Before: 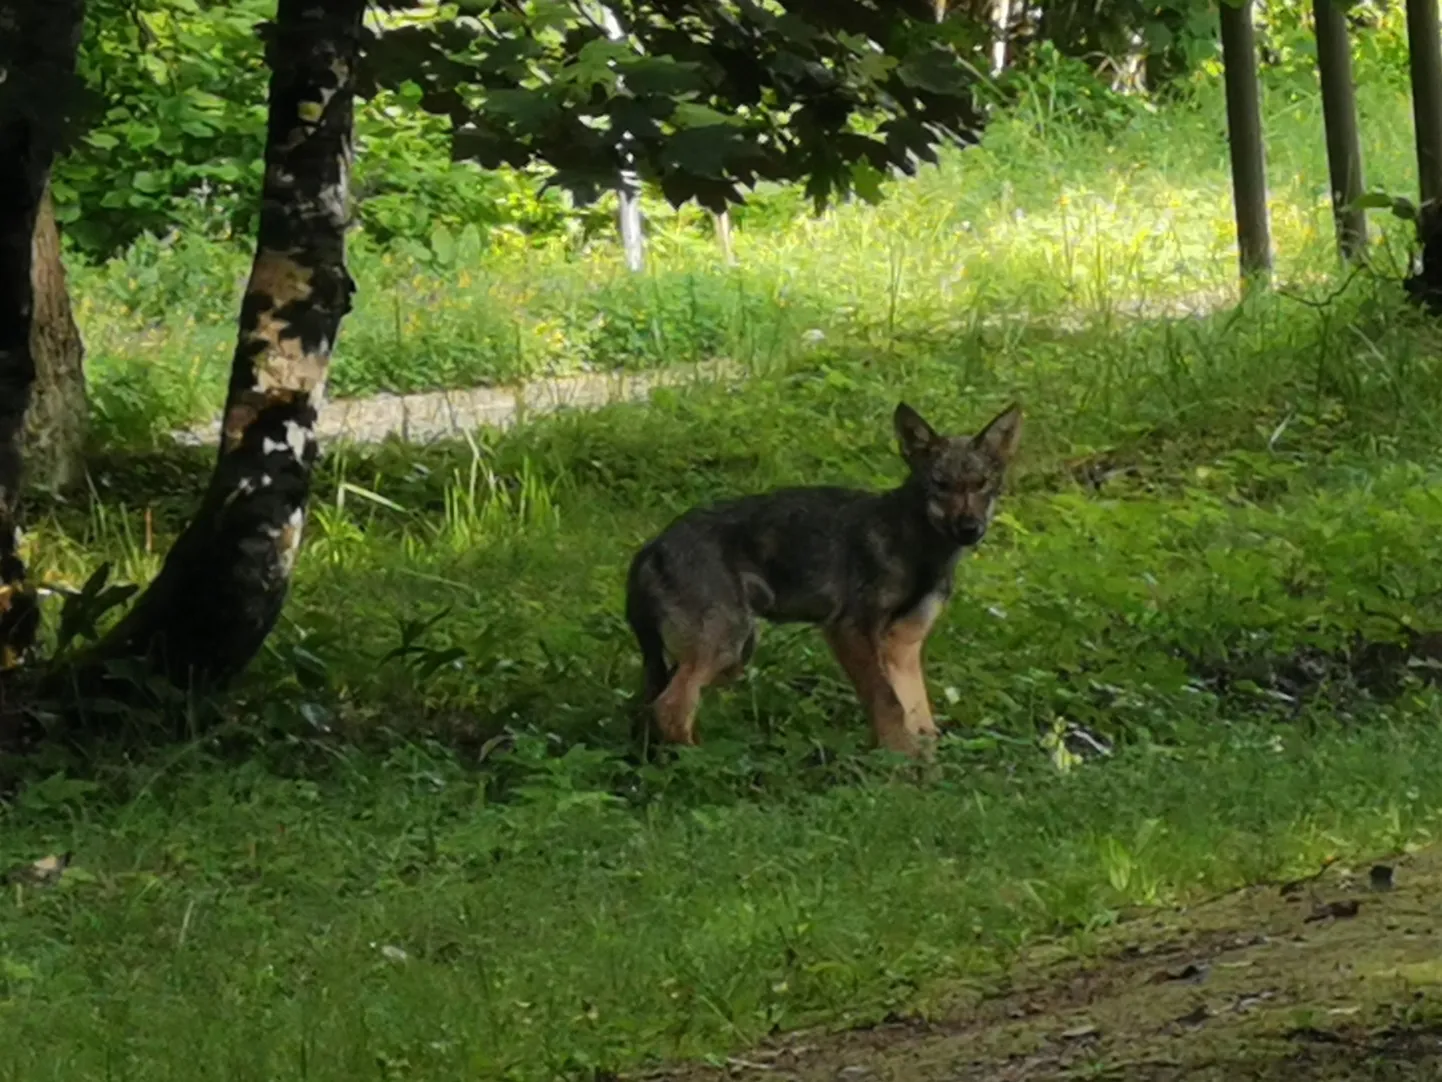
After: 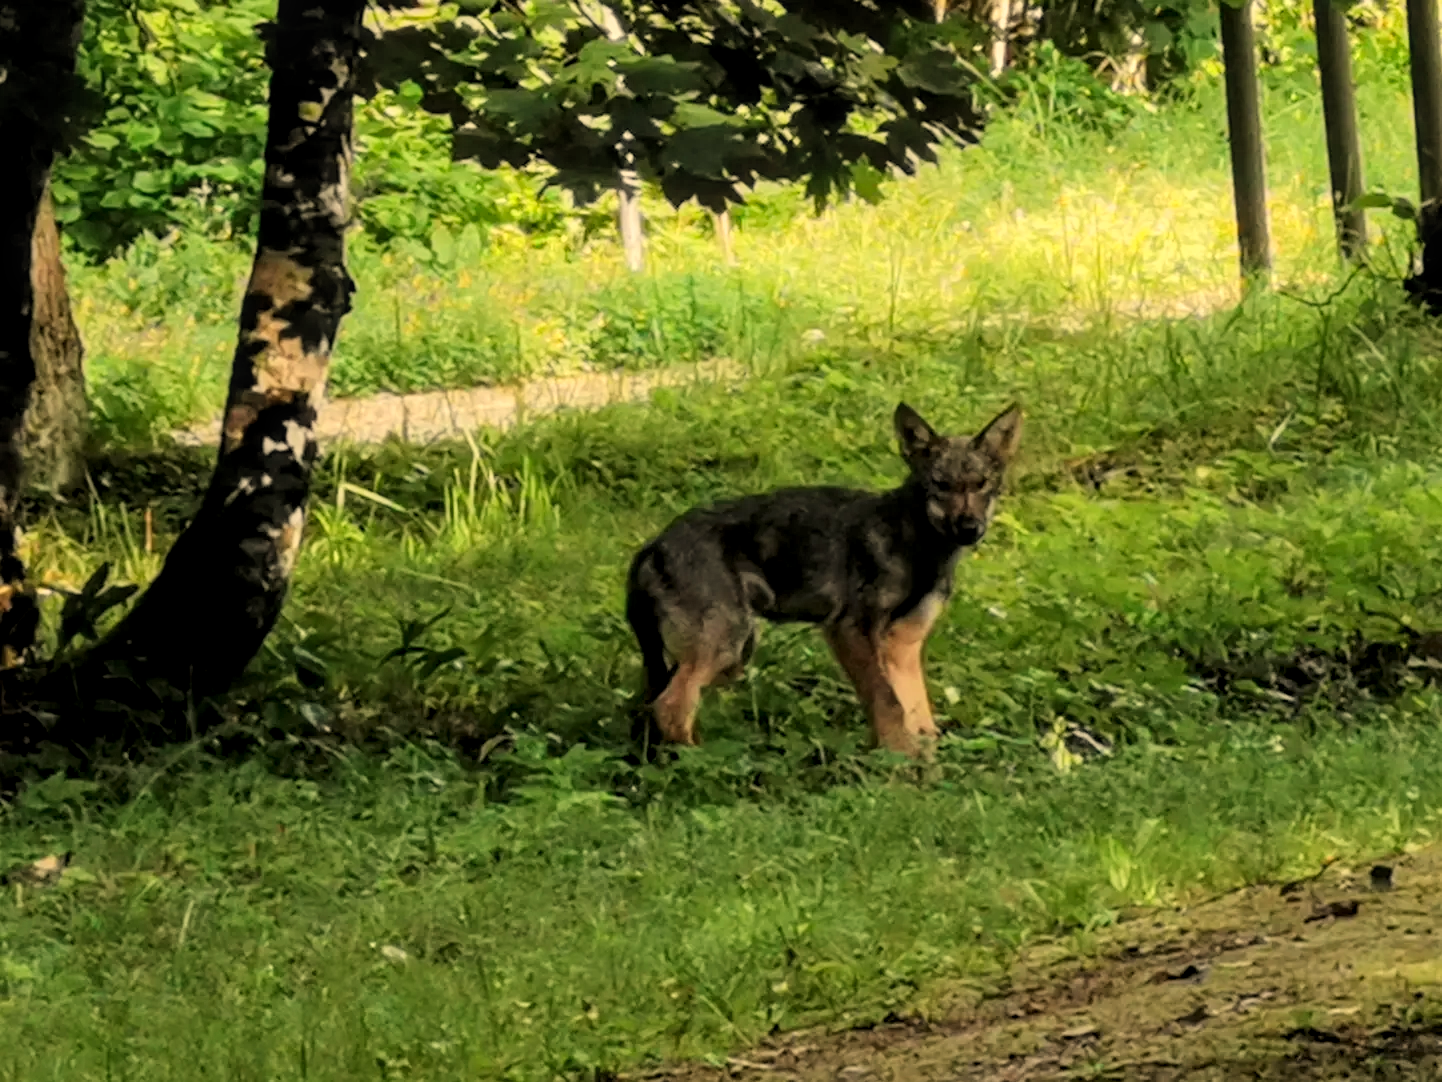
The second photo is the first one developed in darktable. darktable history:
levels: levels [0.016, 0.484, 0.953]
exposure: exposure 0.6 EV, compensate highlight preservation false
filmic rgb: black relative exposure -7.65 EV, white relative exposure 4.56 EV, hardness 3.61, color science v6 (2022)
white balance: red 1.123, blue 0.83
local contrast: on, module defaults
